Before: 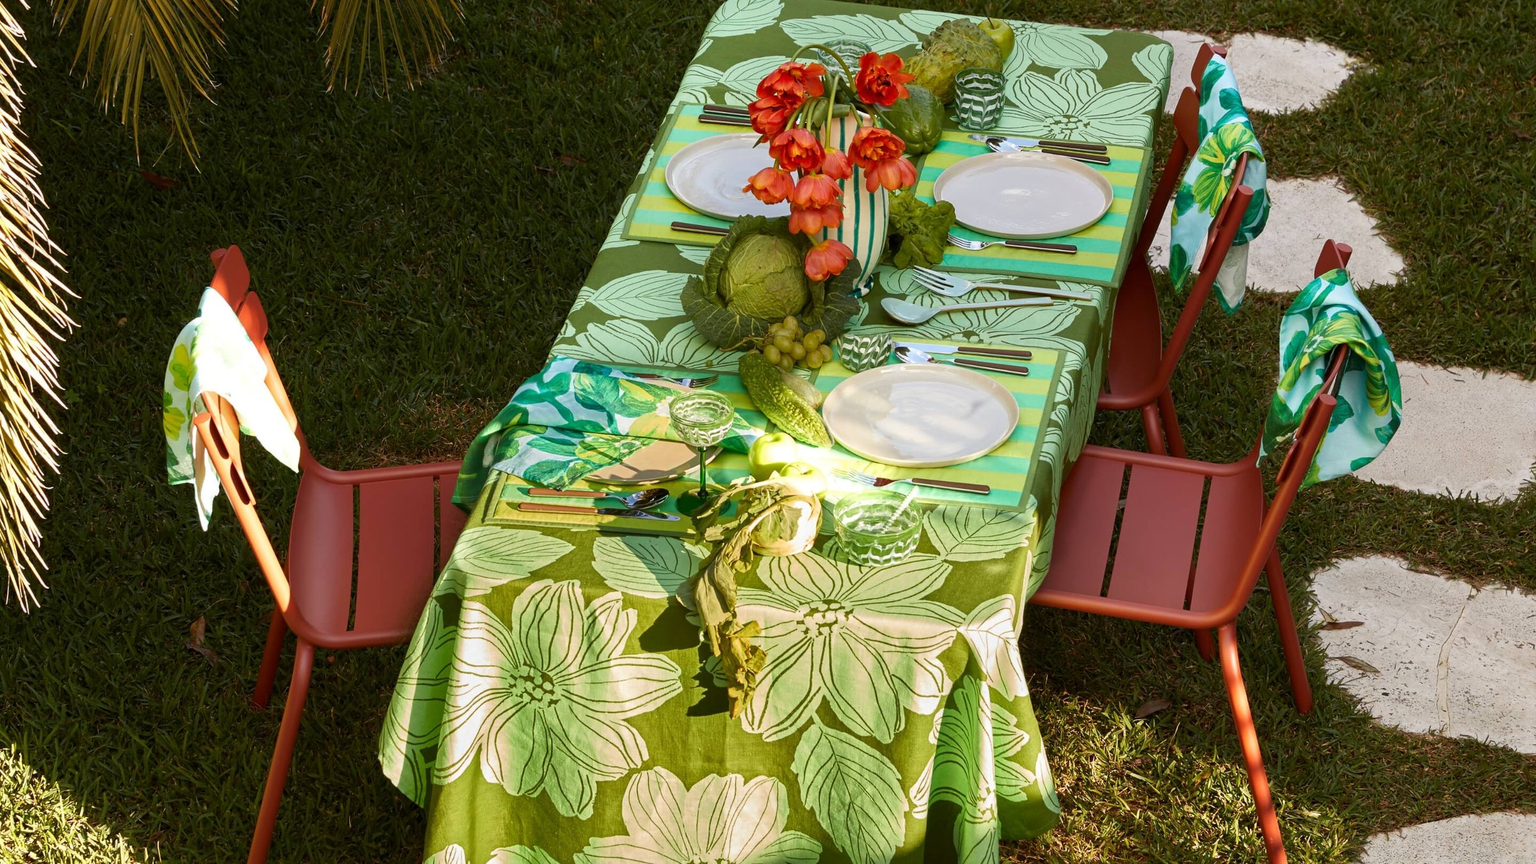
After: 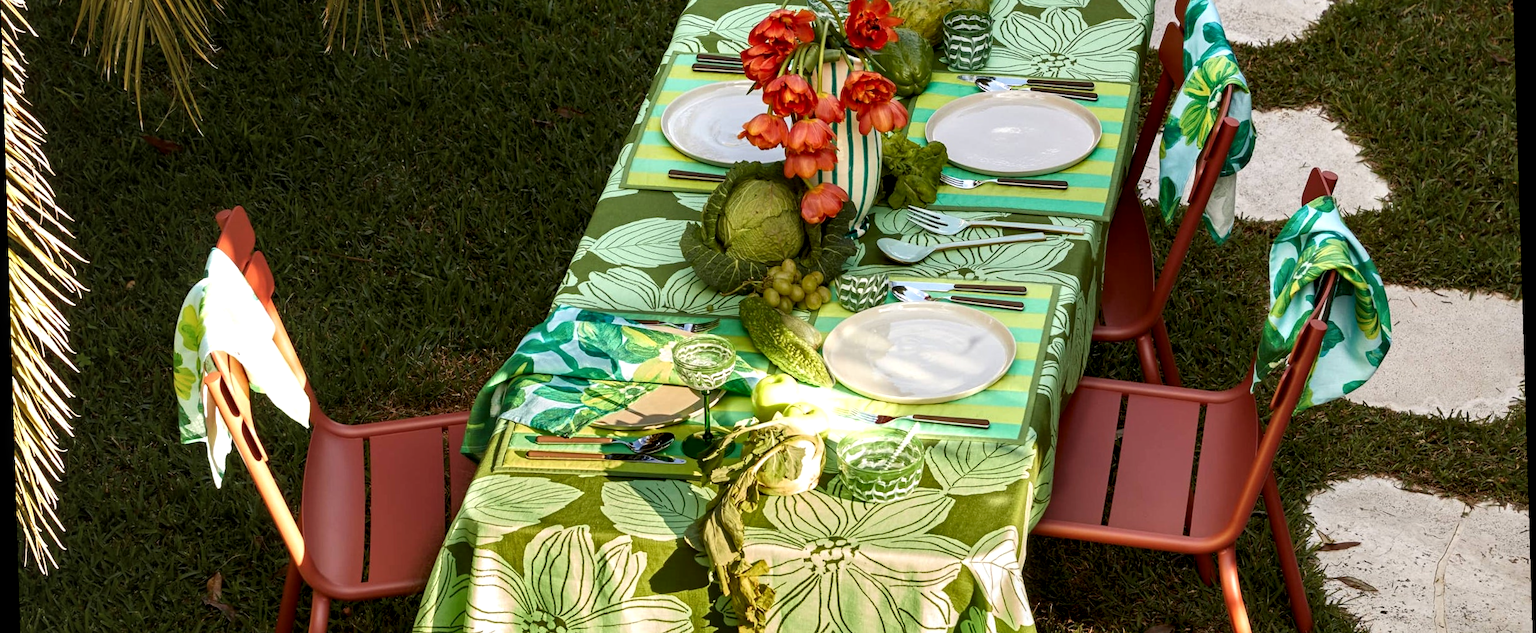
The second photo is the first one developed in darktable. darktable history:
local contrast: detail 135%, midtone range 0.75
crop and rotate: top 8.293%, bottom 20.996%
tone equalizer: on, module defaults
rotate and perspective: rotation -1.77°, lens shift (horizontal) 0.004, automatic cropping off
